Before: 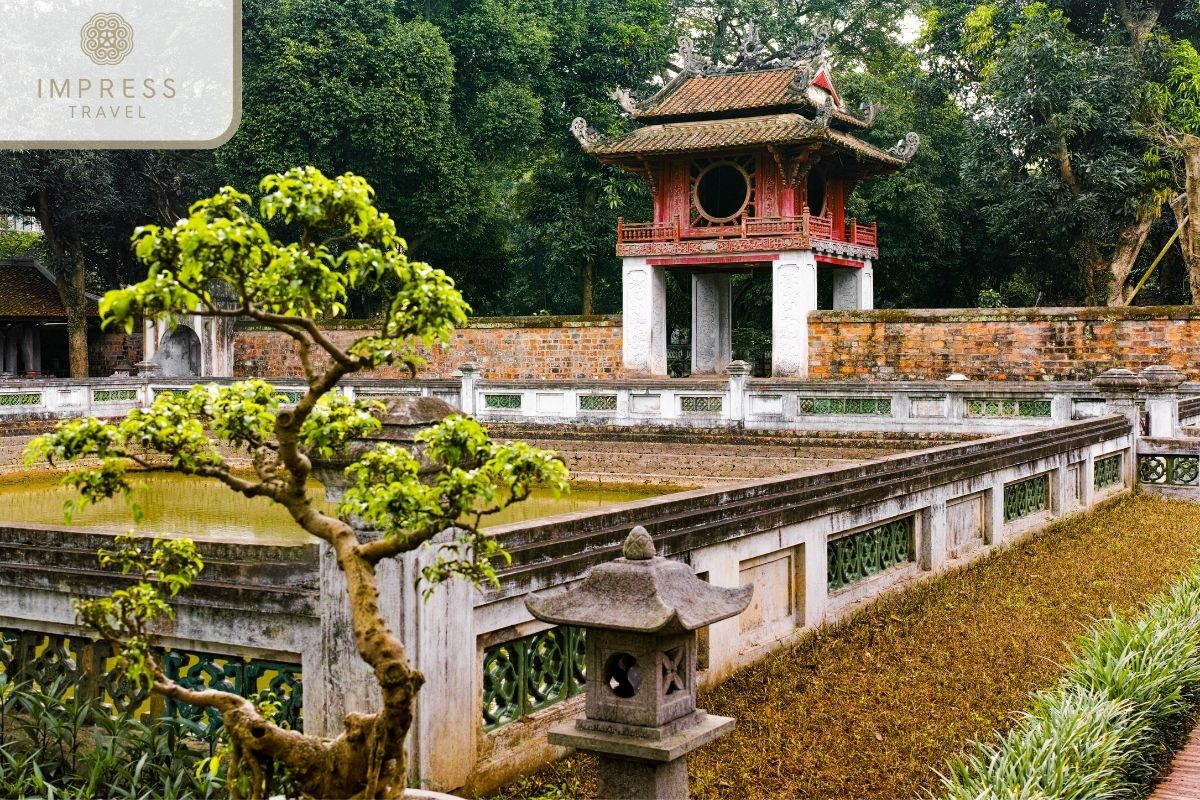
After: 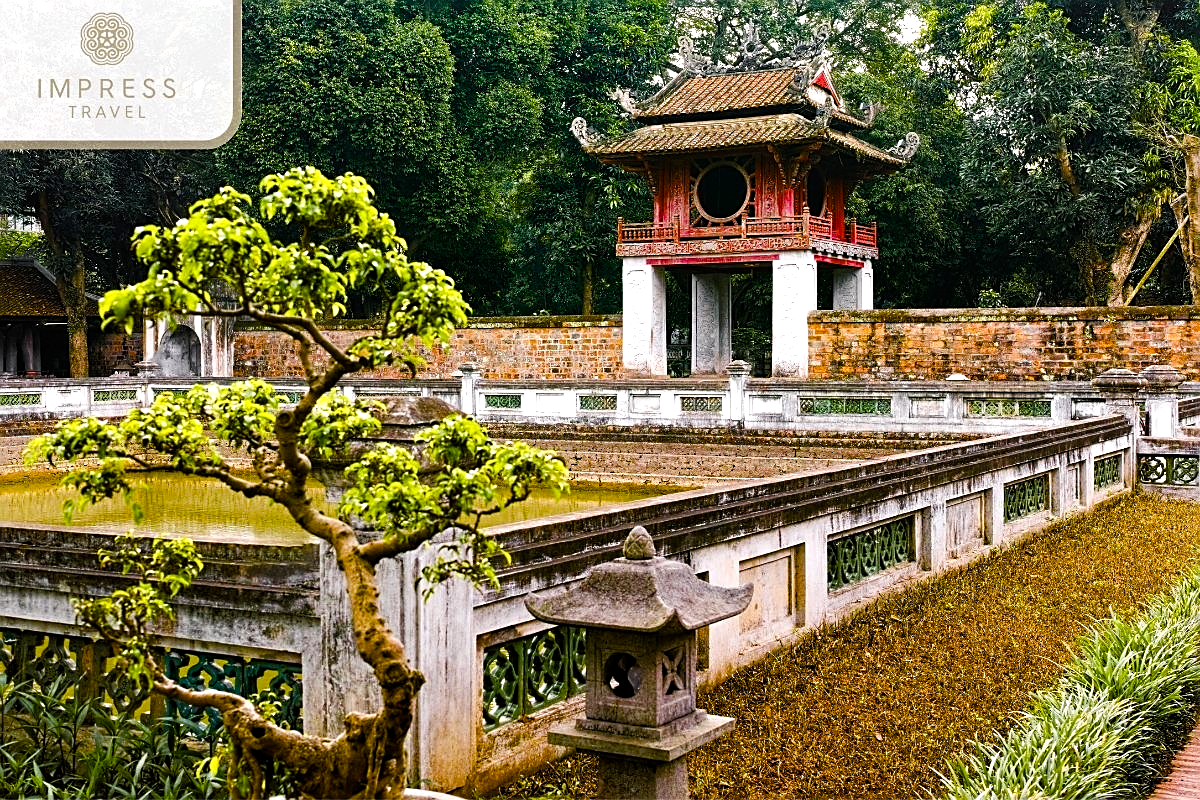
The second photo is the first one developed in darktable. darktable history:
sharpen: on, module defaults
color balance rgb: highlights gain › chroma 0.297%, highlights gain › hue 330.36°, perceptual saturation grading › global saturation 0.857%, perceptual saturation grading › mid-tones 6.403%, perceptual saturation grading › shadows 71.692%, contrast 15.008%
